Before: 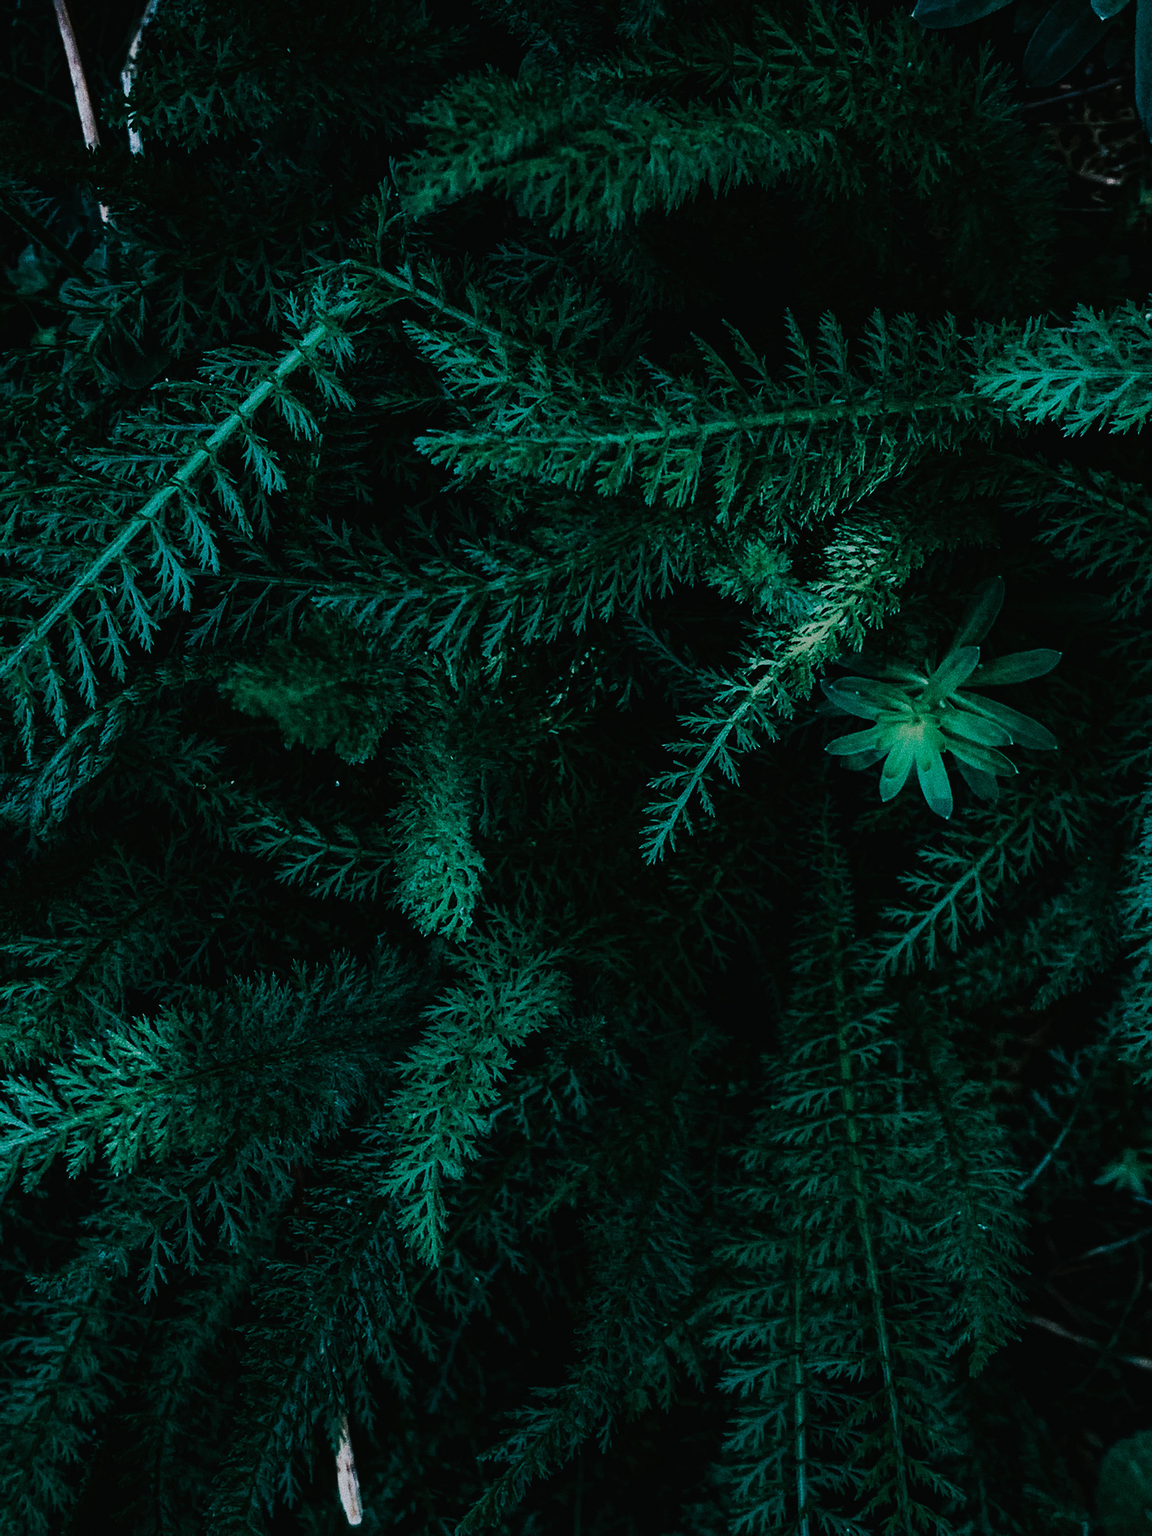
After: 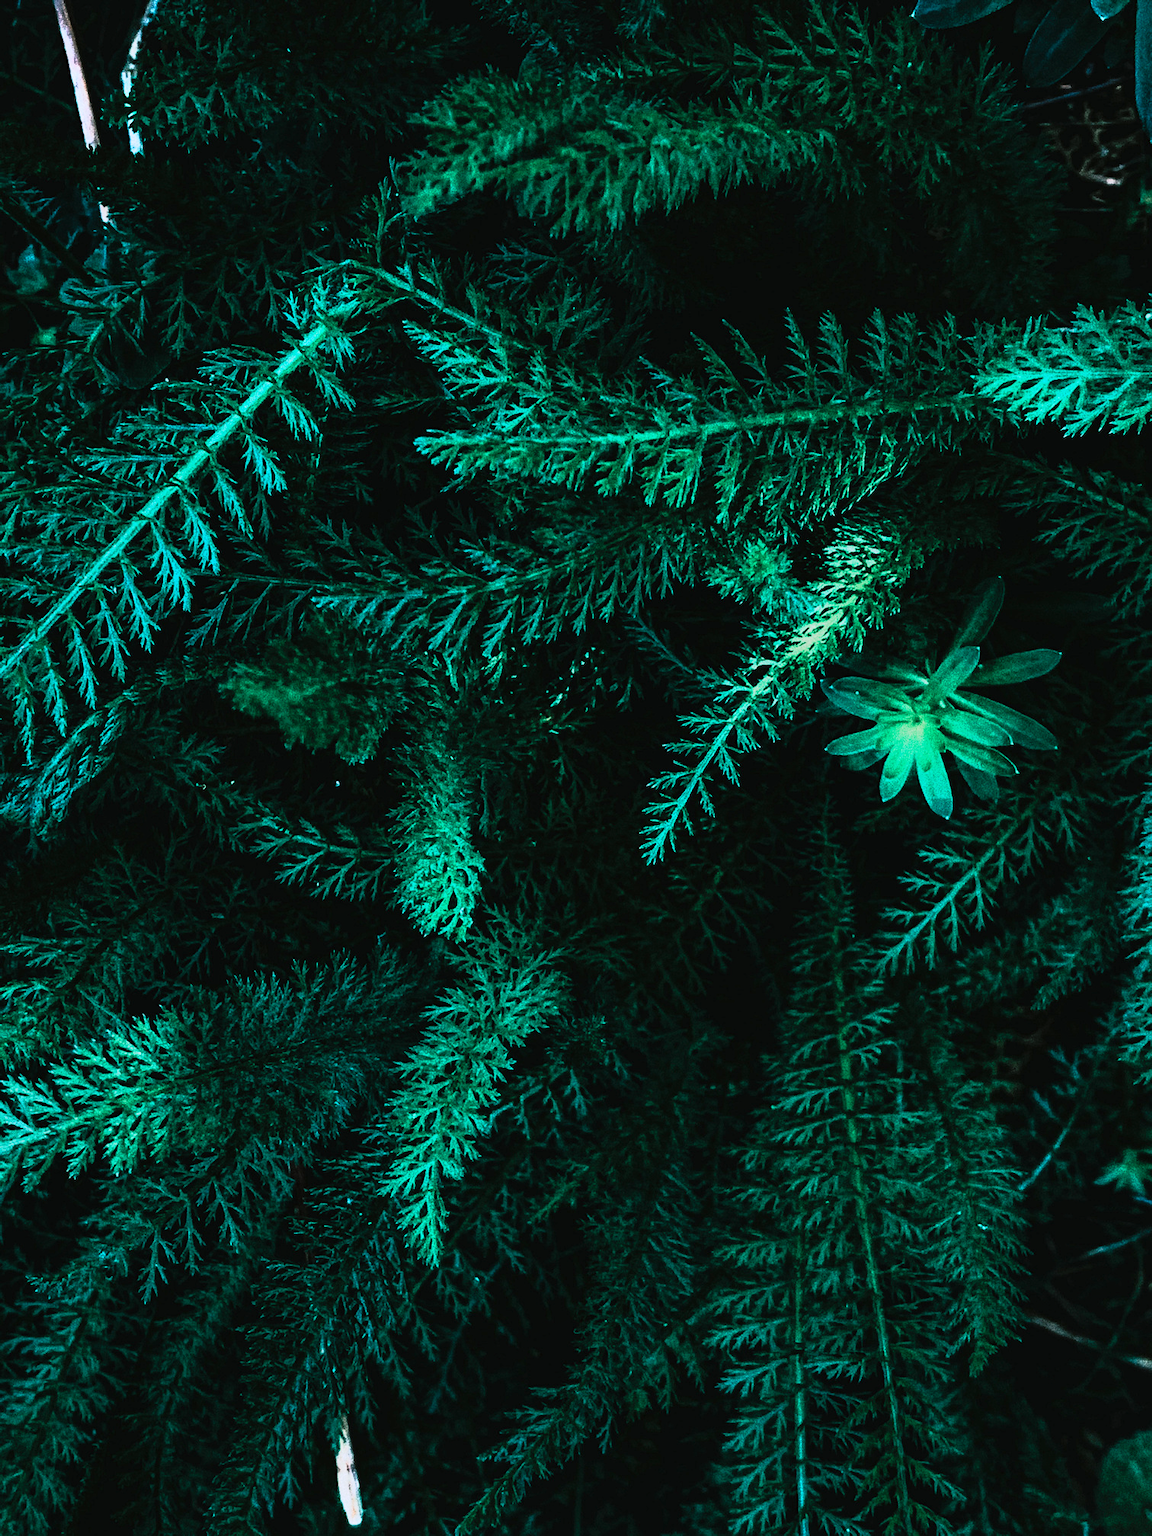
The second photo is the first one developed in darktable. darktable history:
shadows and highlights: radius 267.42, soften with gaussian
